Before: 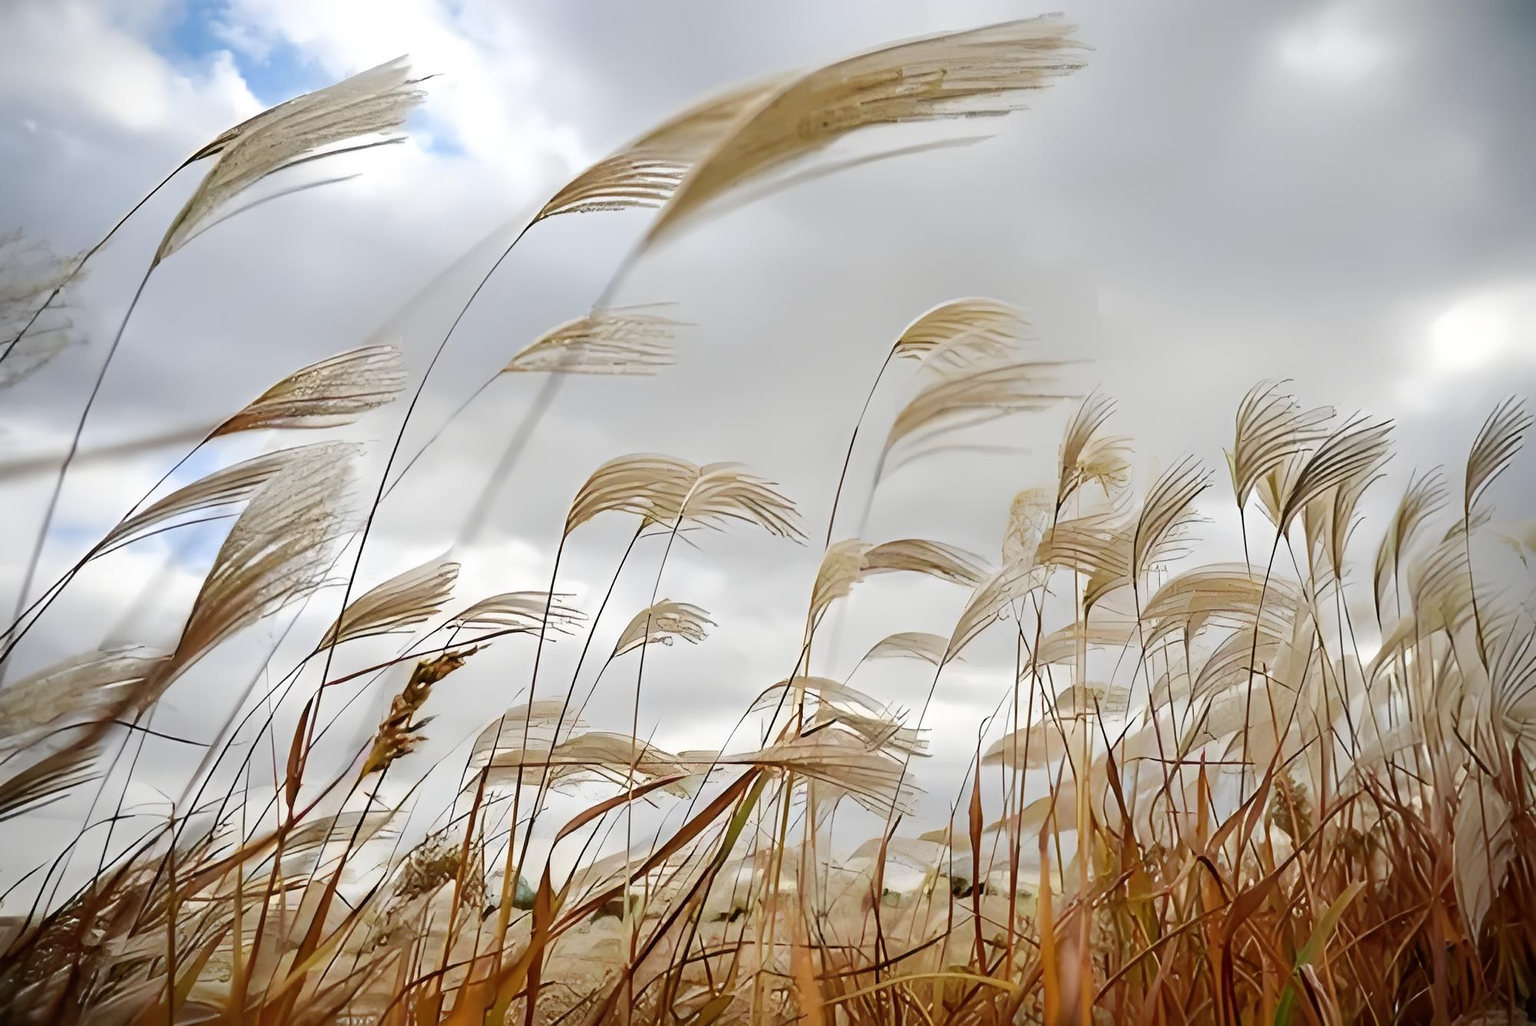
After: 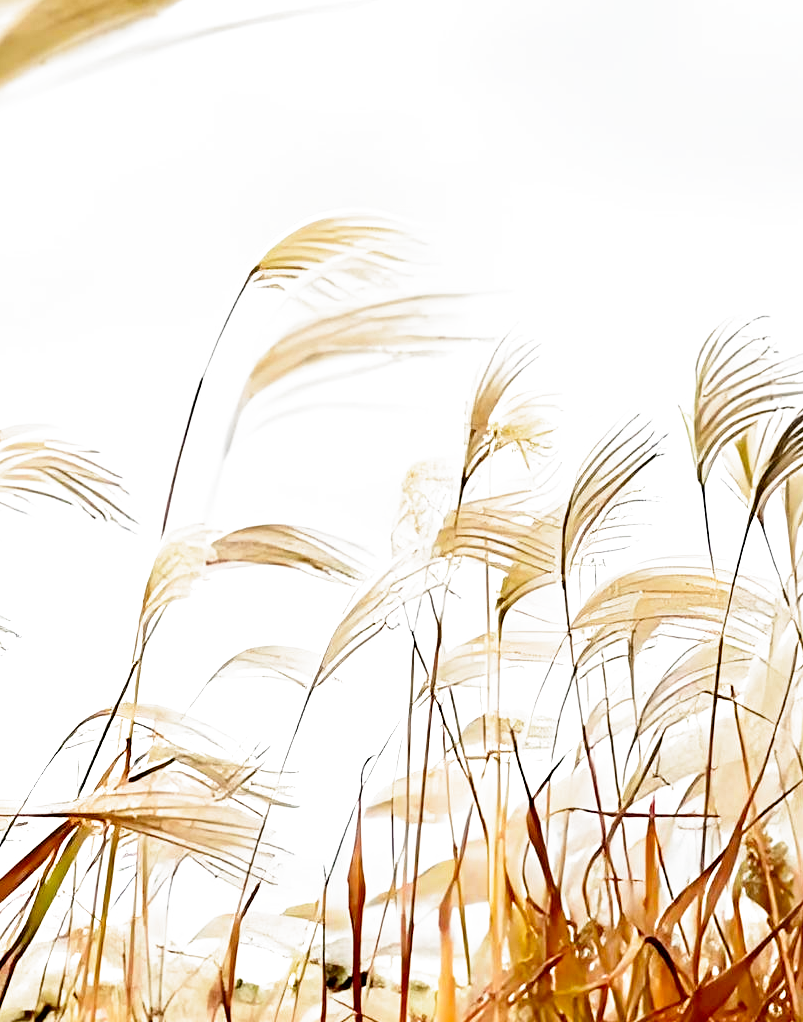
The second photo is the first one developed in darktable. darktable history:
crop: left 45.721%, top 13.393%, right 14.118%, bottom 10.01%
filmic rgb: middle gray luminance 8.8%, black relative exposure -6.3 EV, white relative exposure 2.7 EV, threshold 6 EV, target black luminance 0%, hardness 4.74, latitude 73.47%, contrast 1.332, shadows ↔ highlights balance 10.13%, add noise in highlights 0, preserve chrominance no, color science v3 (2019), use custom middle-gray values true, iterations of high-quality reconstruction 0, contrast in highlights soft, enable highlight reconstruction true
